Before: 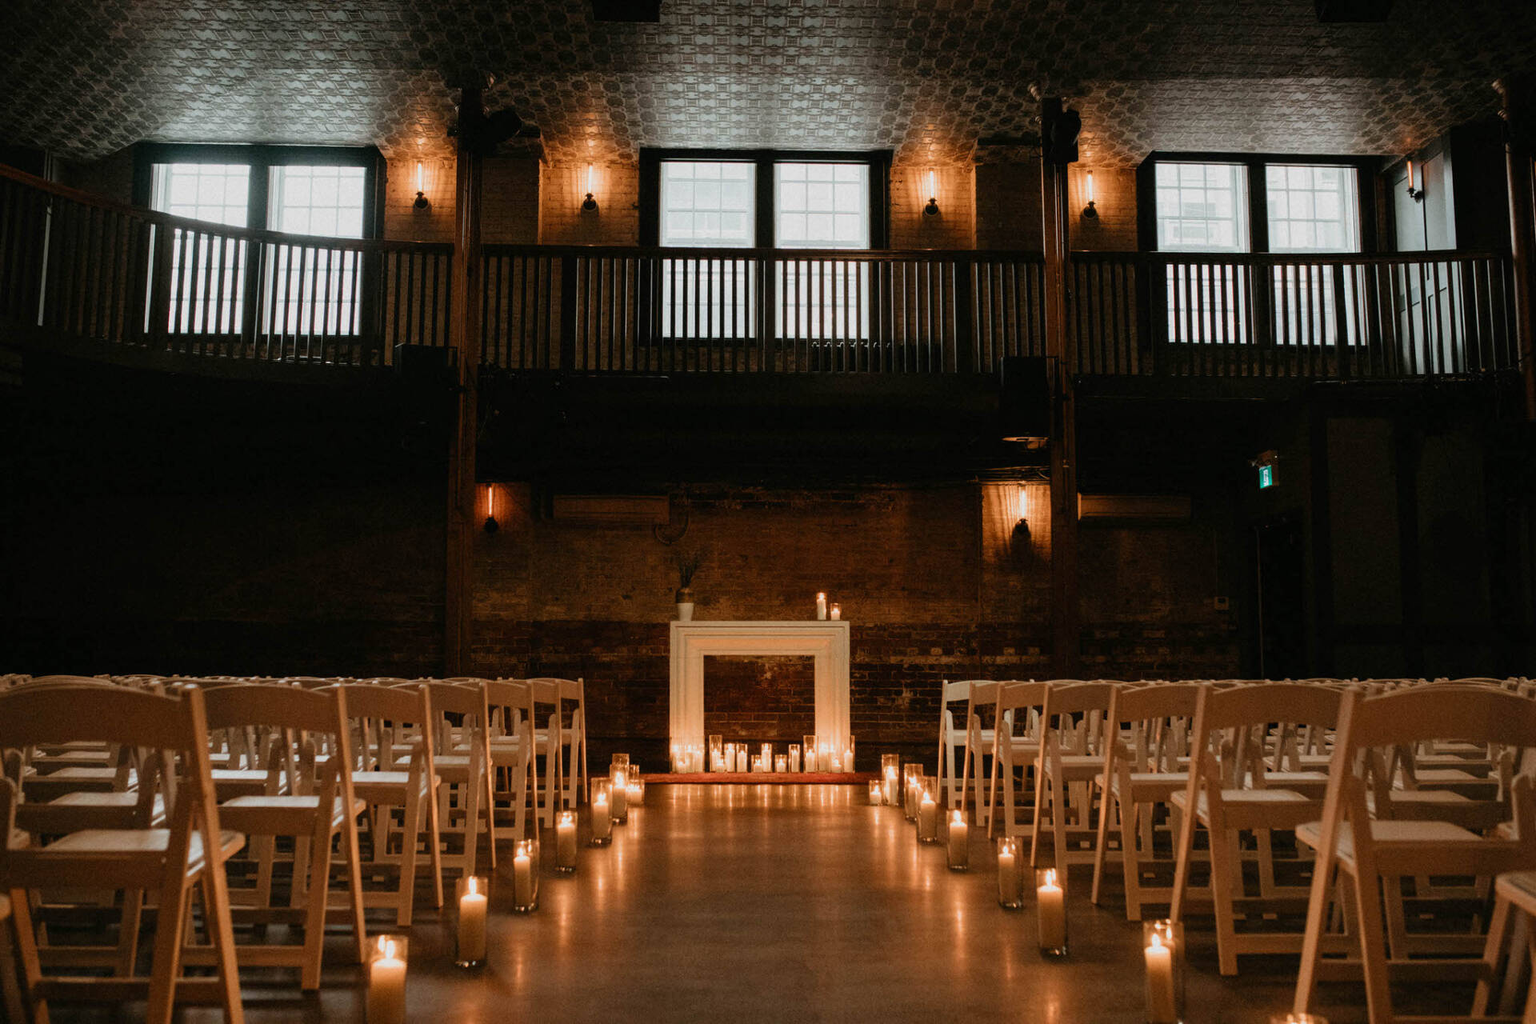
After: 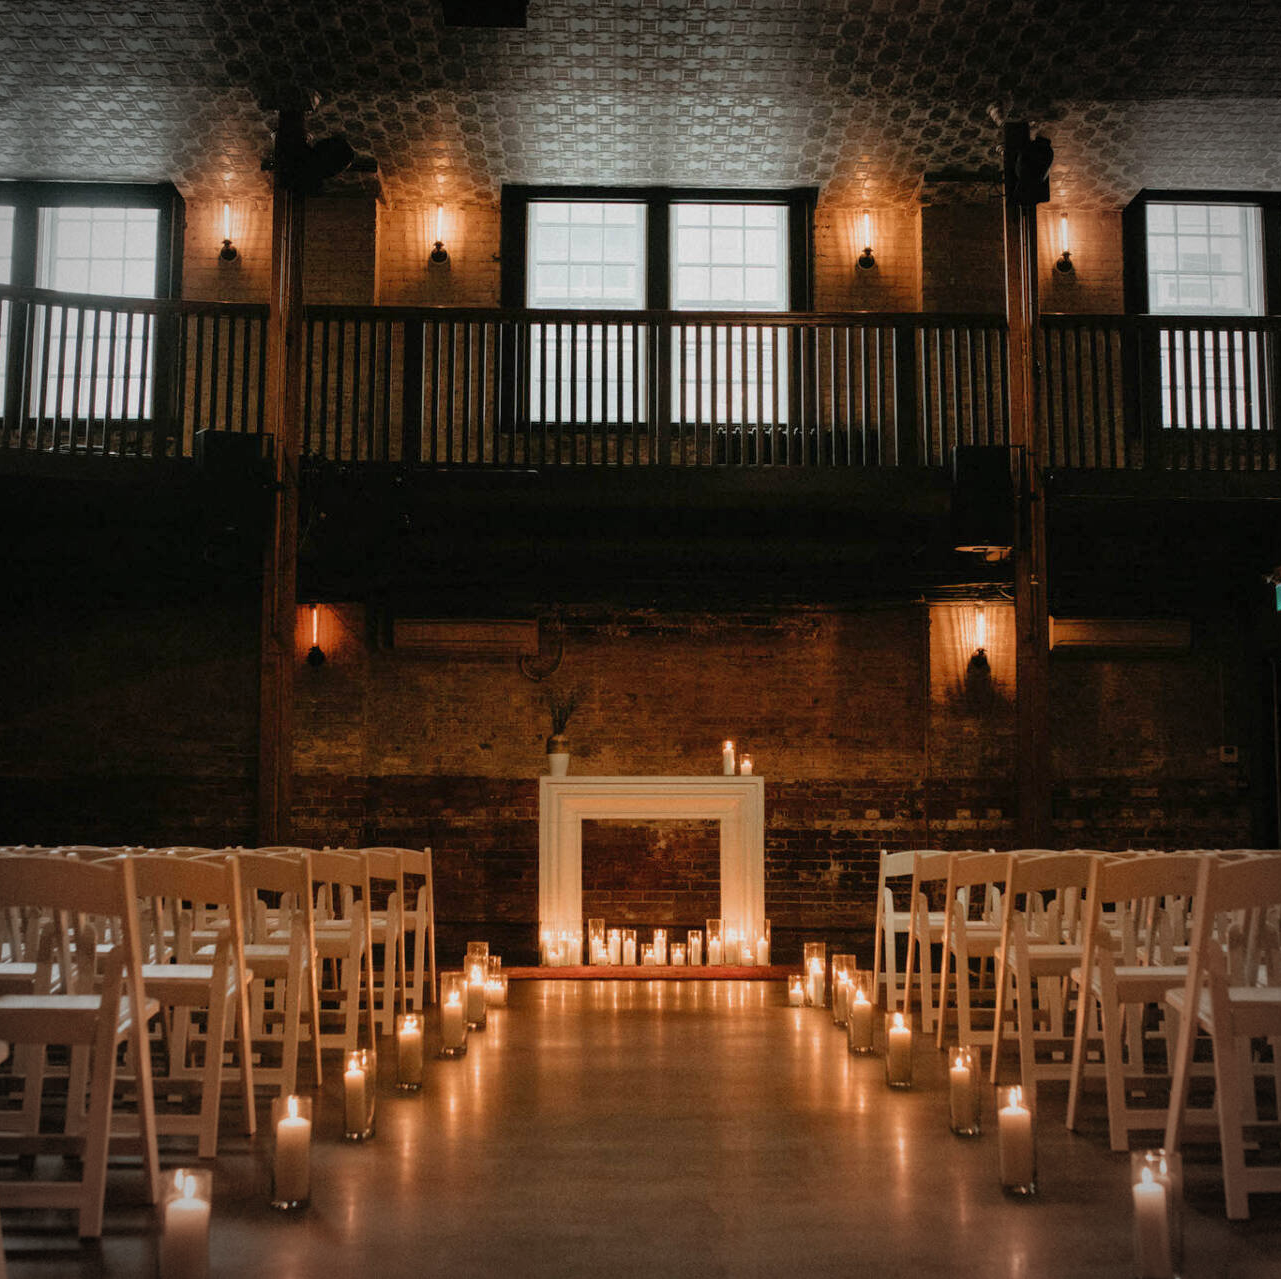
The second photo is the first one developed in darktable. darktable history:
vignetting: on, module defaults
crop and rotate: left 15.54%, right 17.709%
shadows and highlights: shadows 43.18, highlights 7
